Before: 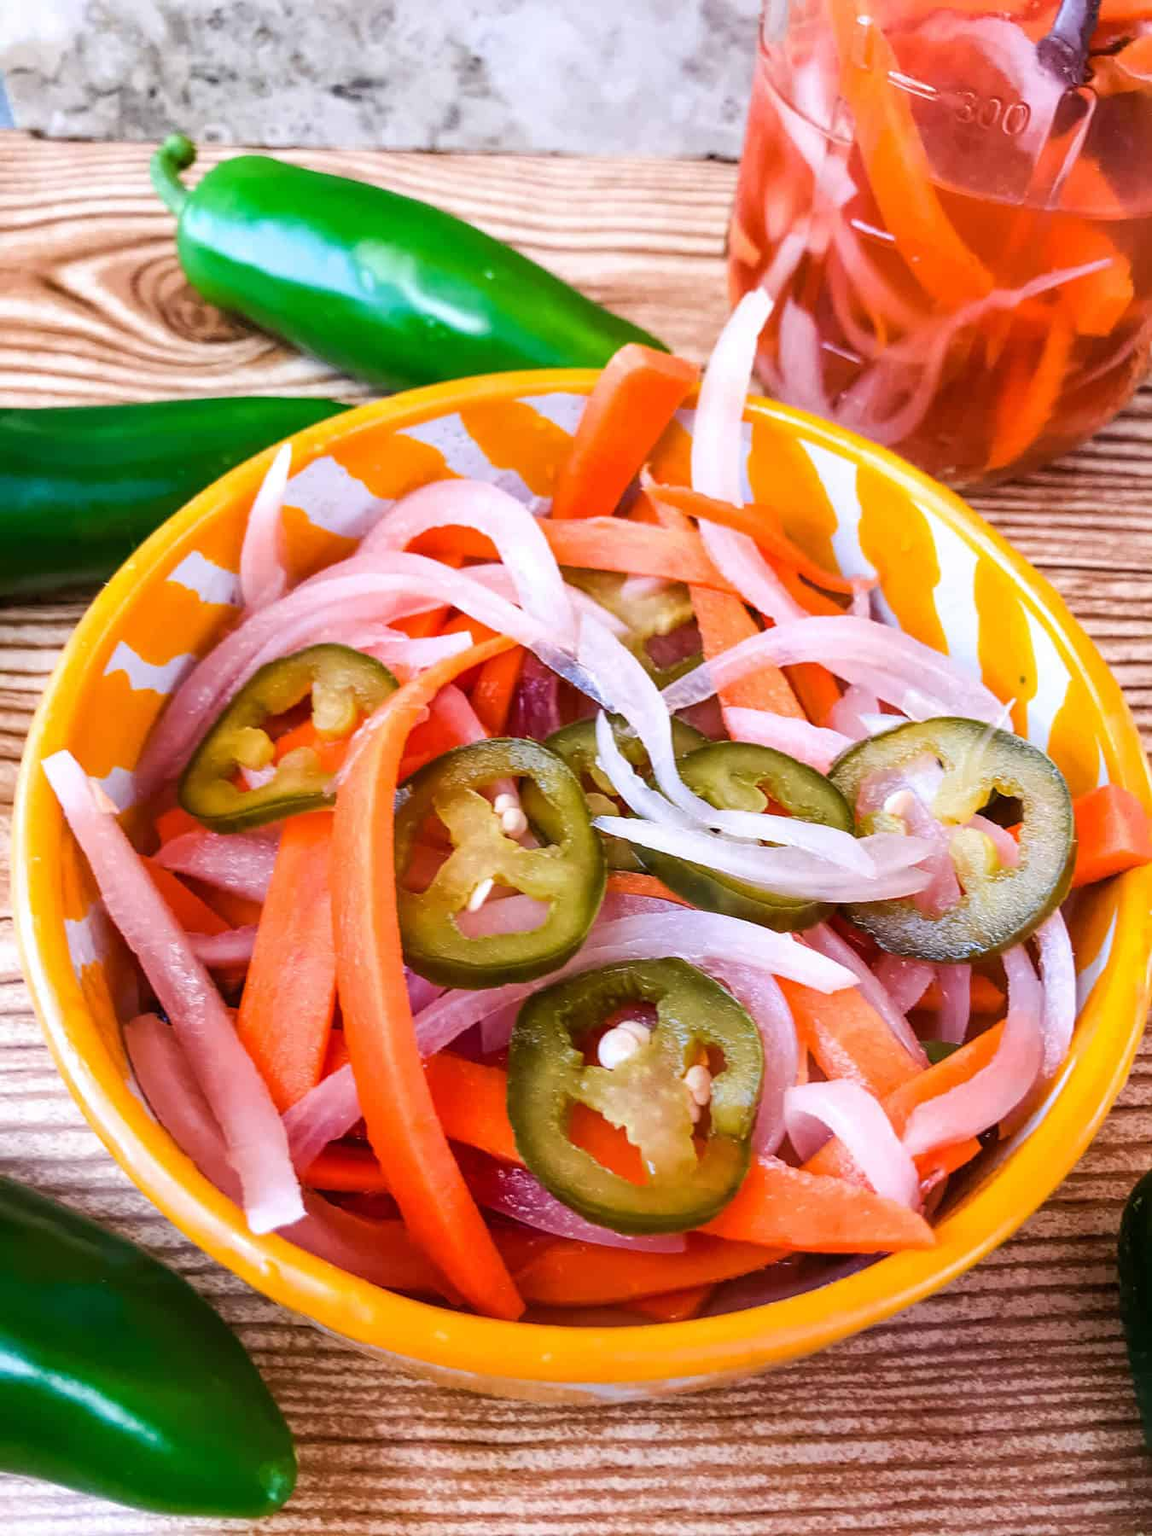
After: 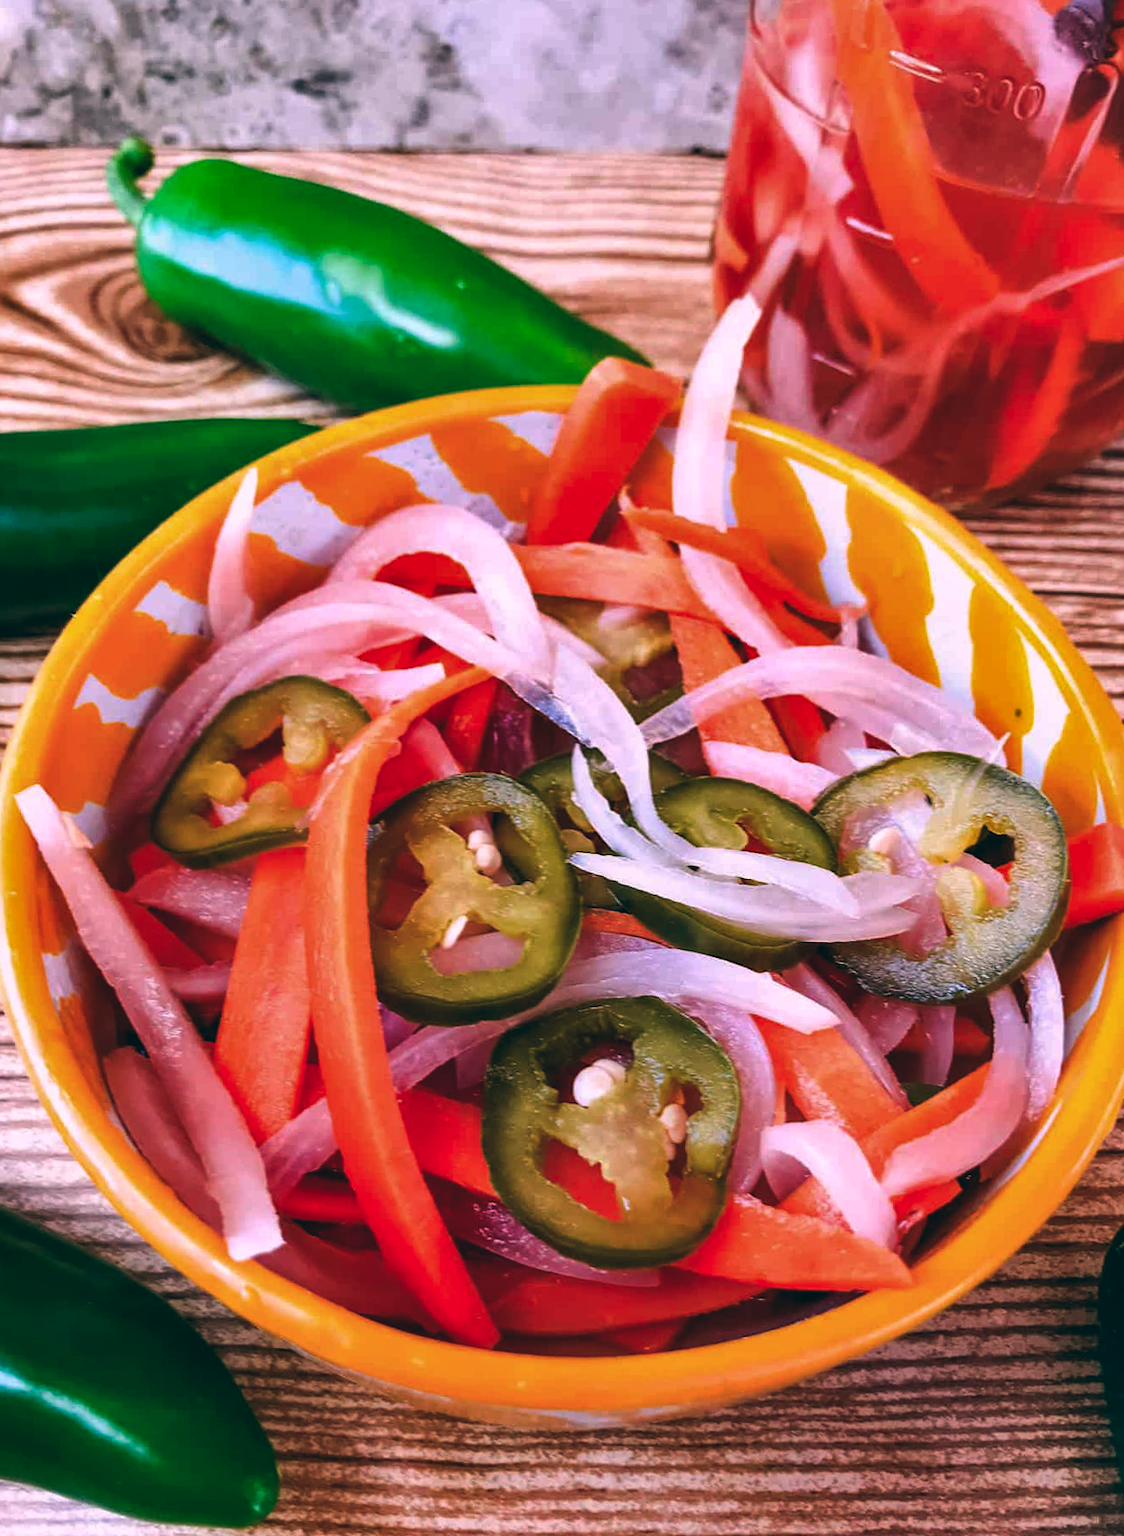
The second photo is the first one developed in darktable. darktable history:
color balance: lift [1.016, 0.983, 1, 1.017], gamma [0.78, 1.018, 1.043, 0.957], gain [0.786, 1.063, 0.937, 1.017], input saturation 118.26%, contrast 13.43%, contrast fulcrum 21.62%, output saturation 82.76%
rotate and perspective: rotation 0.074°, lens shift (vertical) 0.096, lens shift (horizontal) -0.041, crop left 0.043, crop right 0.952, crop top 0.024, crop bottom 0.979
shadows and highlights: low approximation 0.01, soften with gaussian
